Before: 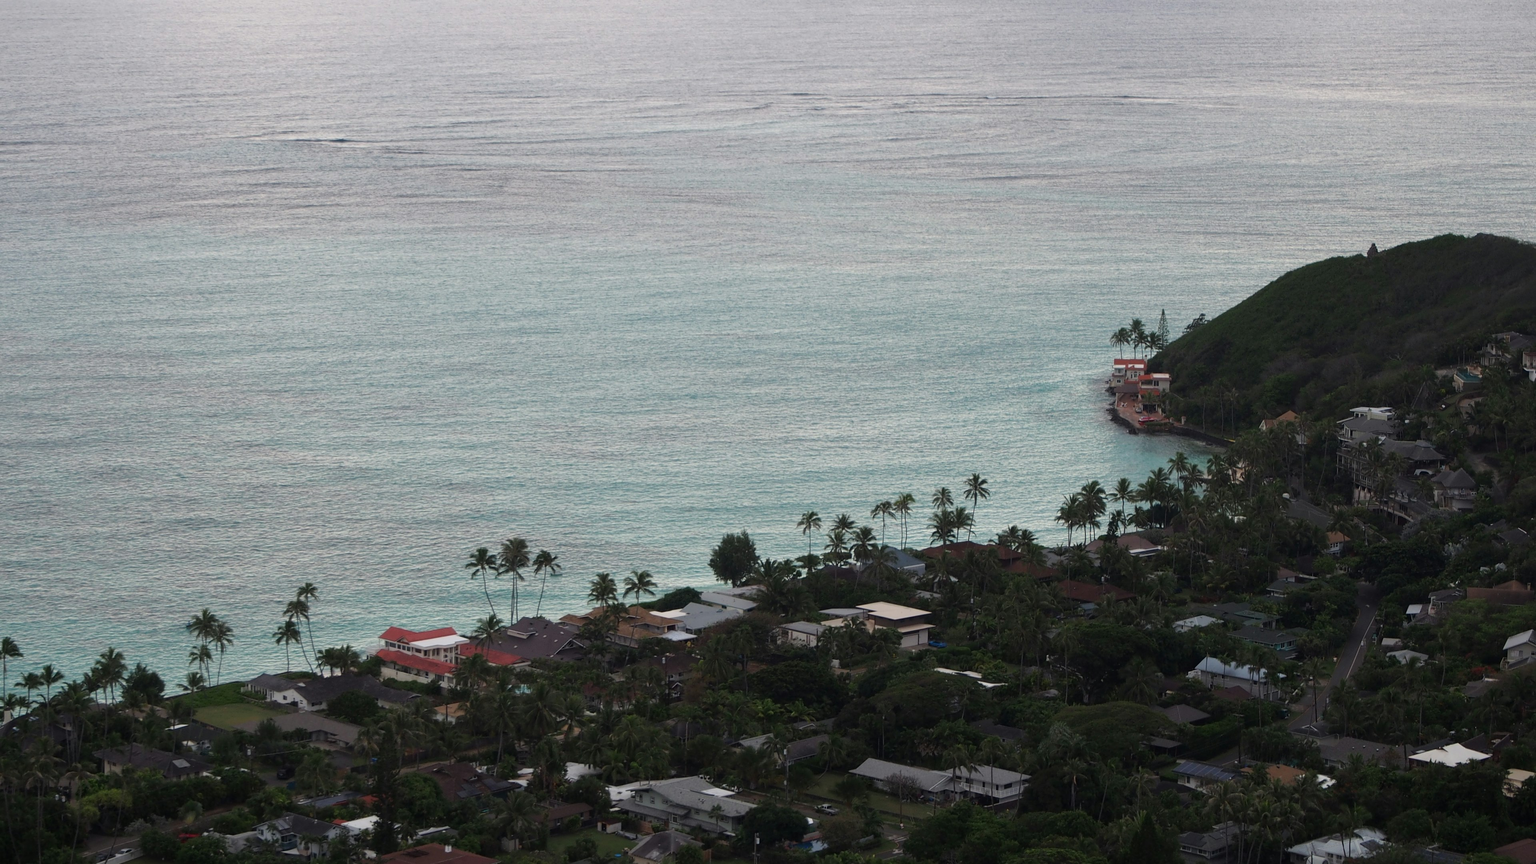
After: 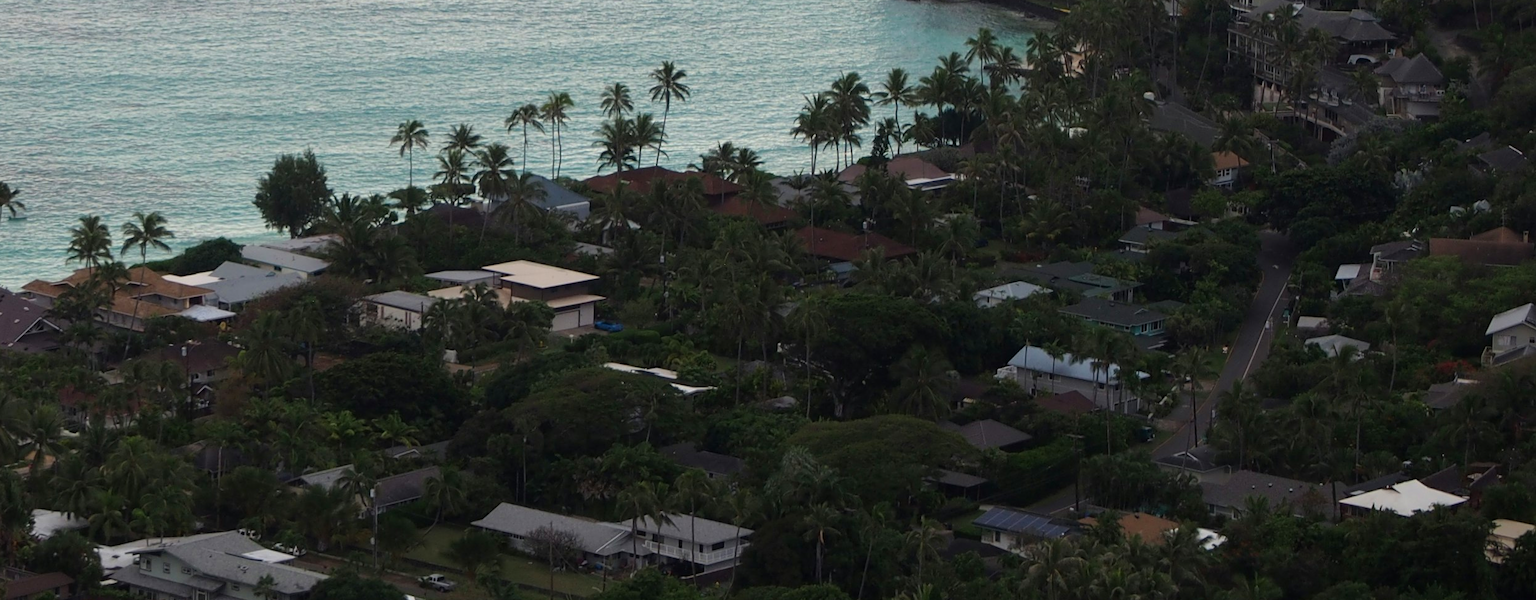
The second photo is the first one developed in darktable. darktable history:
velvia: strength 15%
crop and rotate: left 35.509%, top 50.238%, bottom 4.934%
